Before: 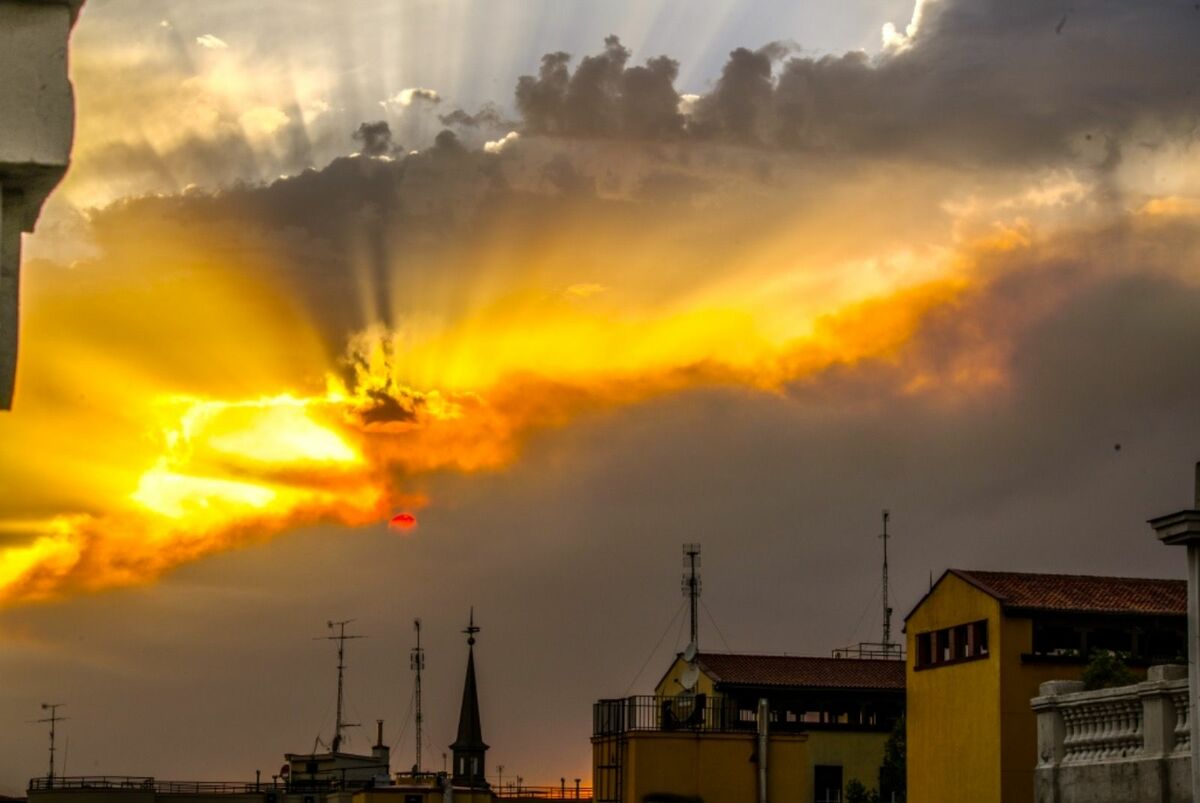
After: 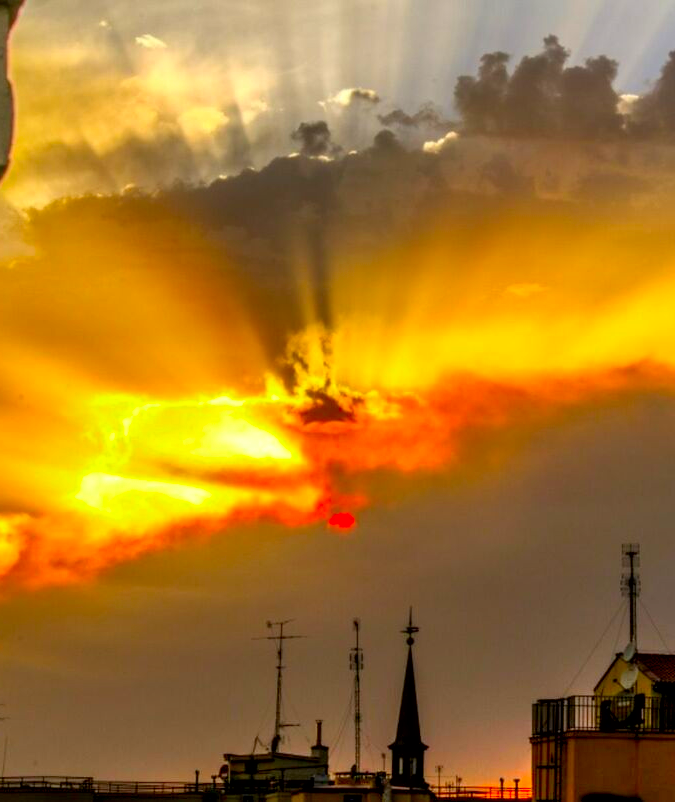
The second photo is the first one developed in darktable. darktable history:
crop: left 5.114%, right 38.589%
exposure: black level correction 0.005, exposure 0.014 EV, compensate highlight preservation false
contrast brightness saturation: saturation 0.5
shadows and highlights: soften with gaussian
